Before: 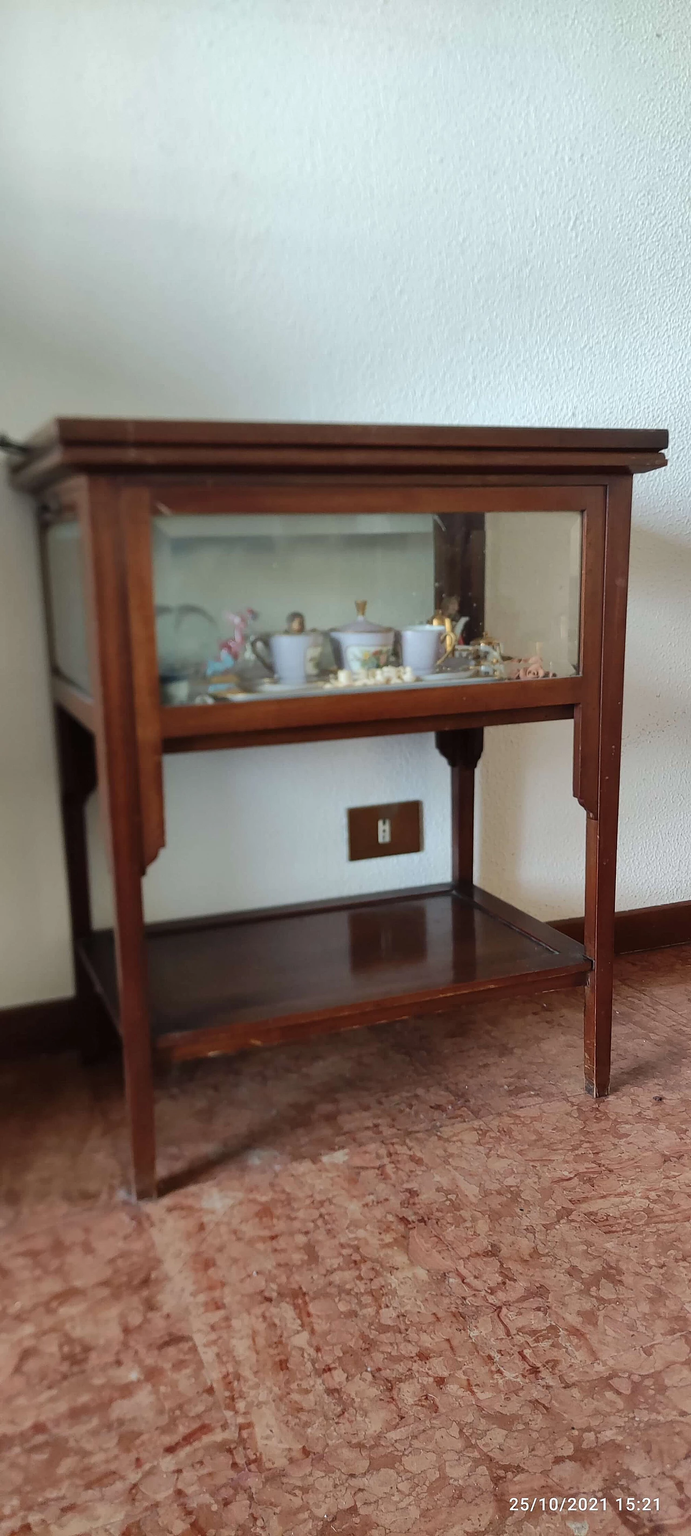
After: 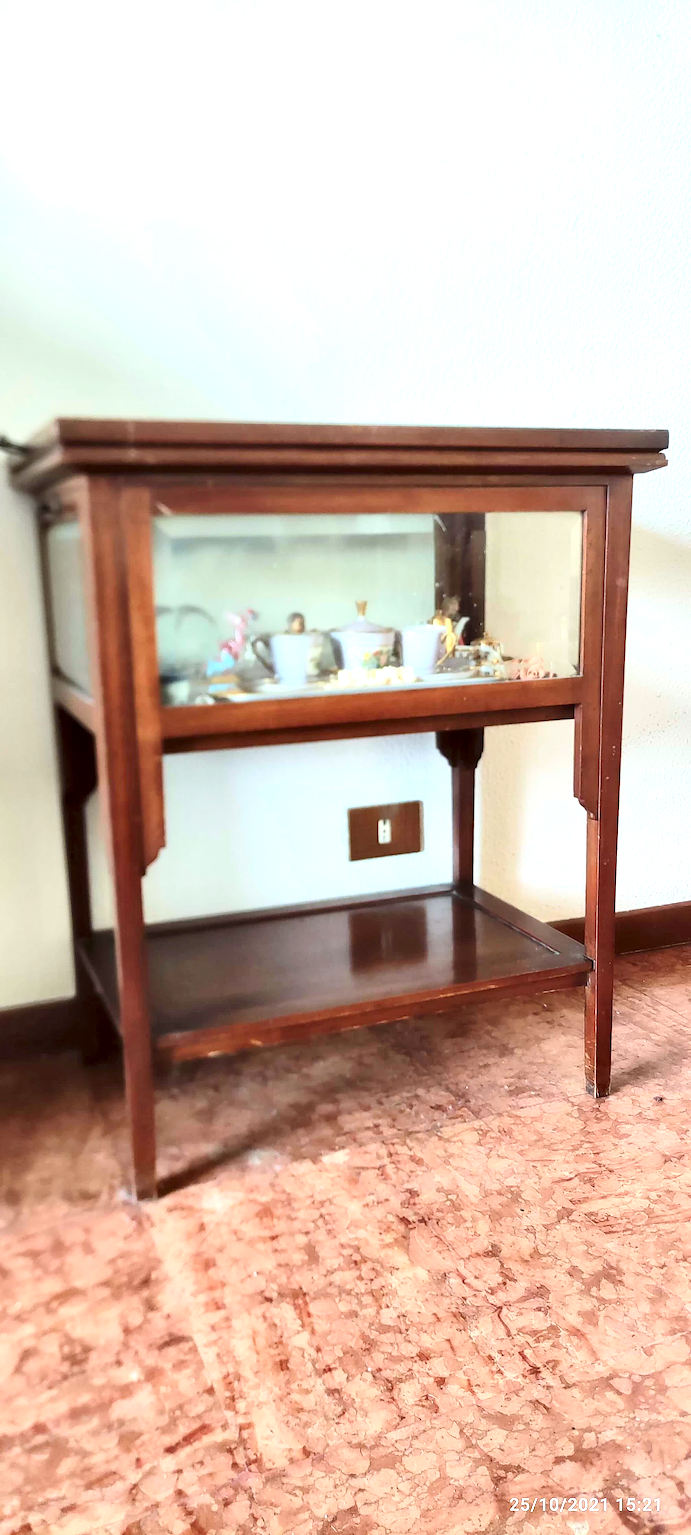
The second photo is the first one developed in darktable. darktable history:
exposure: black level correction 0, exposure 1.2 EV, compensate exposure bias true, compensate highlight preservation false
contrast equalizer: y [[0.514, 0.573, 0.581, 0.508, 0.5, 0.5], [0.5 ×6], [0.5 ×6], [0 ×6], [0 ×6]]
color correction: highlights a* -2.73, highlights b* -2.09, shadows a* 2.41, shadows b* 2.73
contrast brightness saturation: contrast 0.2, brightness 0.15, saturation 0.14
